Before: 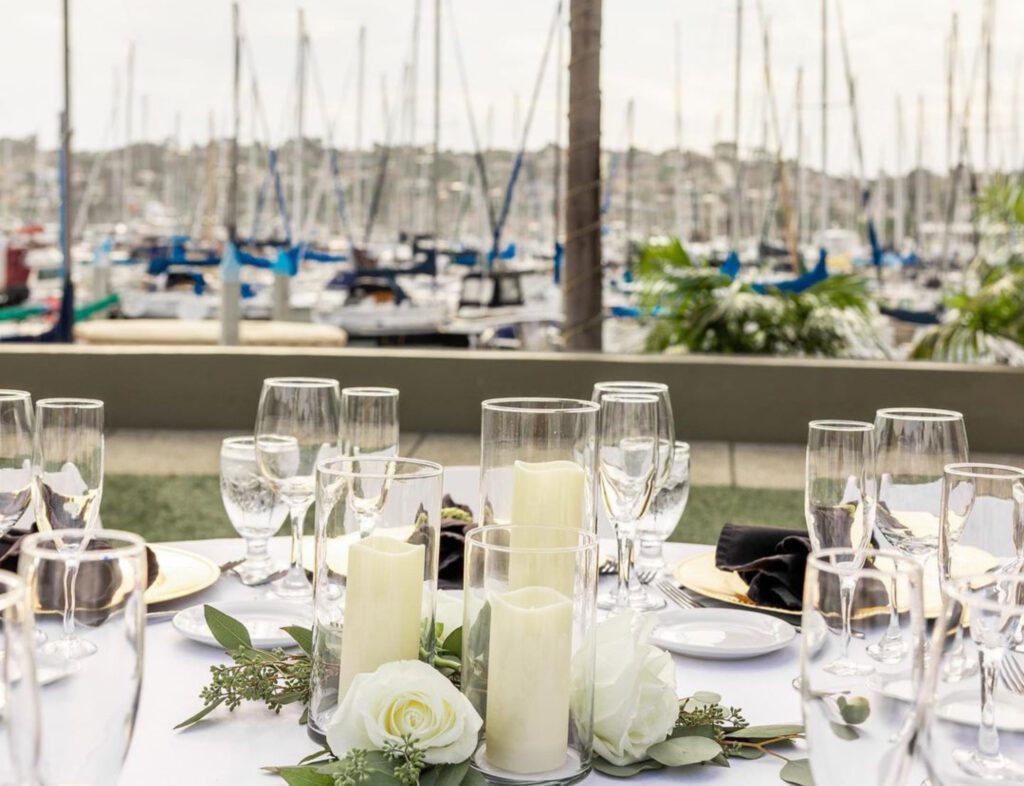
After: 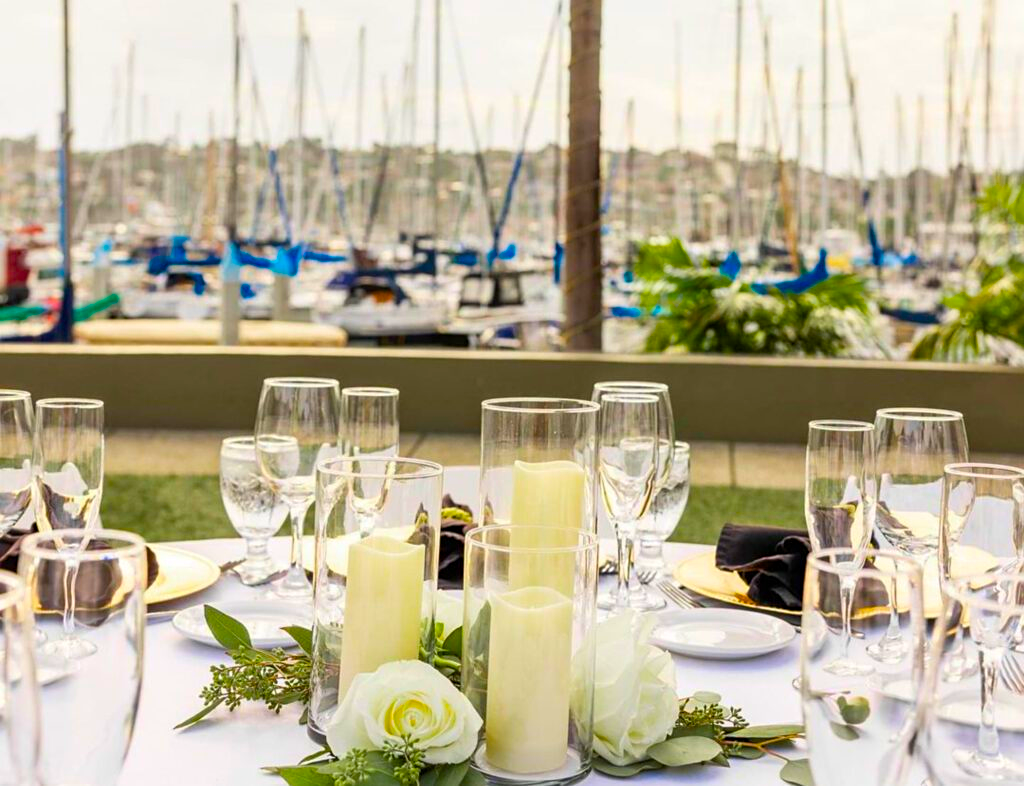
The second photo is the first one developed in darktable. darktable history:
color balance rgb: linear chroma grading › global chroma 20.055%, perceptual saturation grading › global saturation 30.066%, global vibrance 20%
contrast brightness saturation: contrast 0.043, saturation 0.159
sharpen: amount 0.217
